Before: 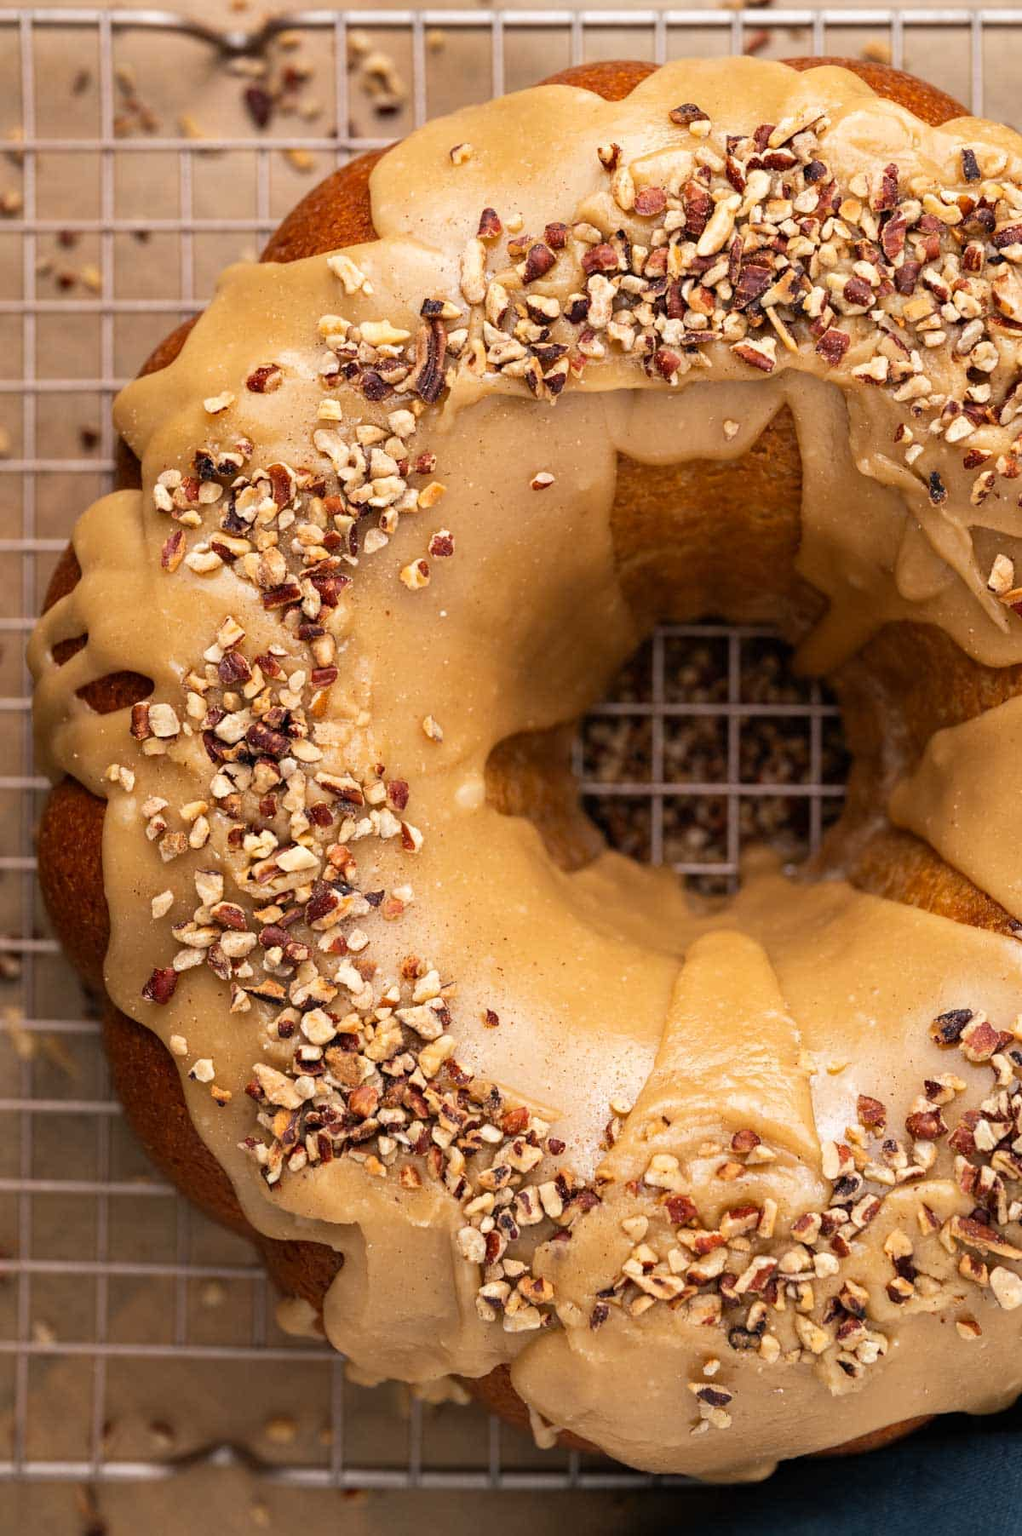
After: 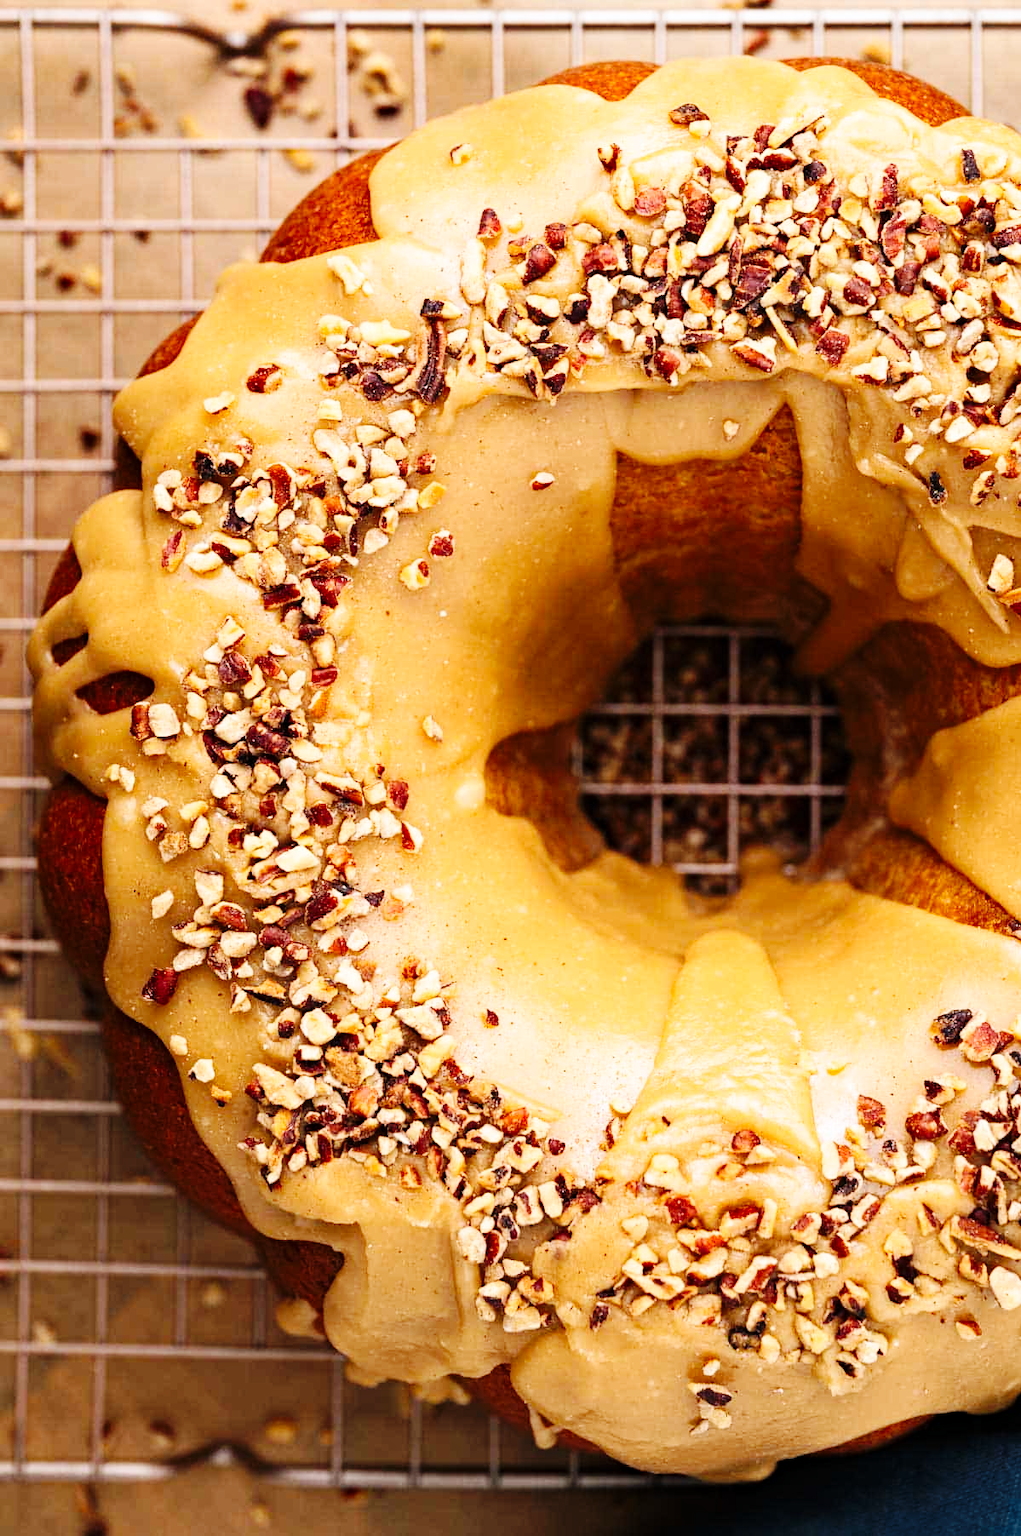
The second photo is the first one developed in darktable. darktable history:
base curve: curves: ch0 [(0, 0) (0.036, 0.025) (0.121, 0.166) (0.206, 0.329) (0.605, 0.79) (1, 1)], preserve colors none
haze removal: compatibility mode true, adaptive false
shadows and highlights: shadows 0, highlights 40
